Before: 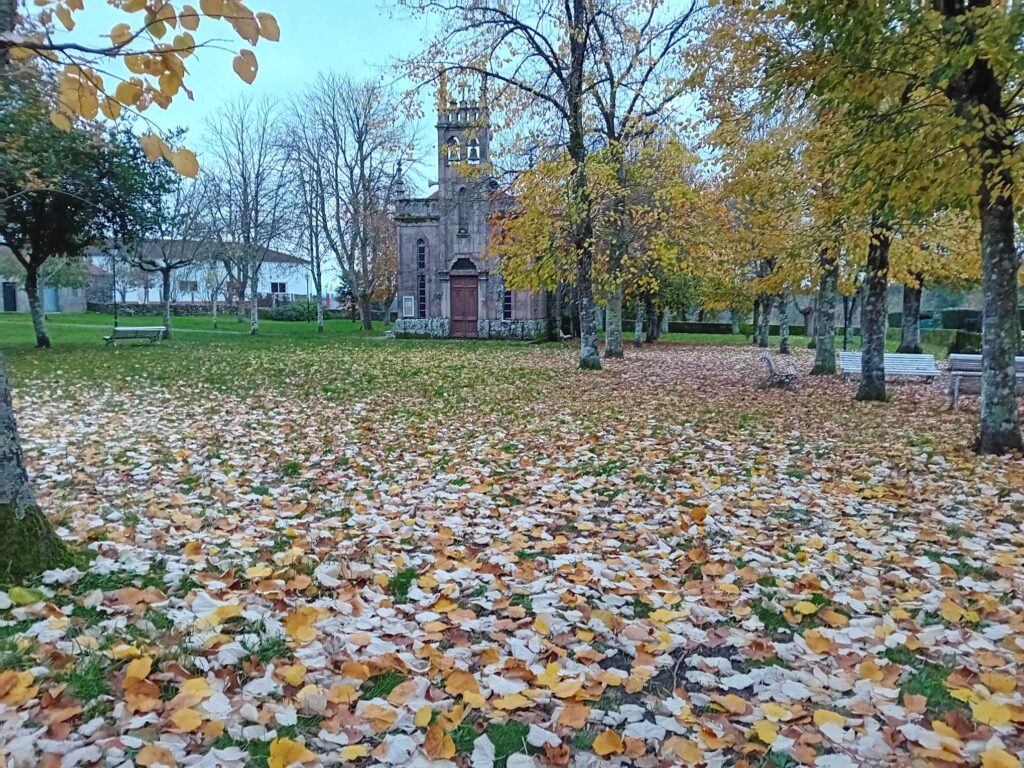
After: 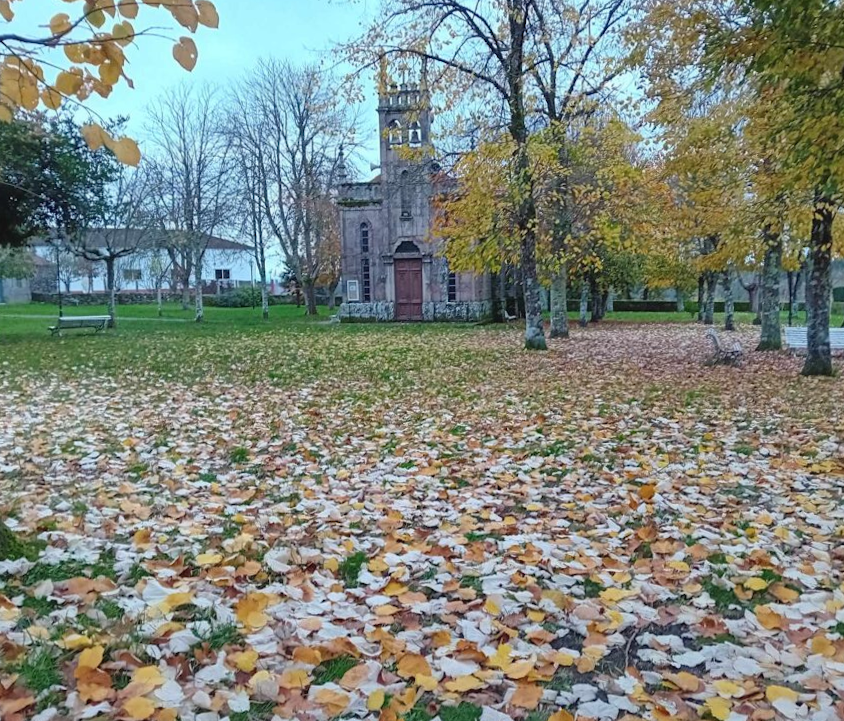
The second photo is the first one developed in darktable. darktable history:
contrast equalizer: y [[0.5, 0.501, 0.525, 0.597, 0.58, 0.514], [0.5 ×6], [0.5 ×6], [0 ×6], [0 ×6]], mix -0.205
crop and rotate: angle 1.14°, left 4.179%, top 1.172%, right 11.218%, bottom 2.468%
